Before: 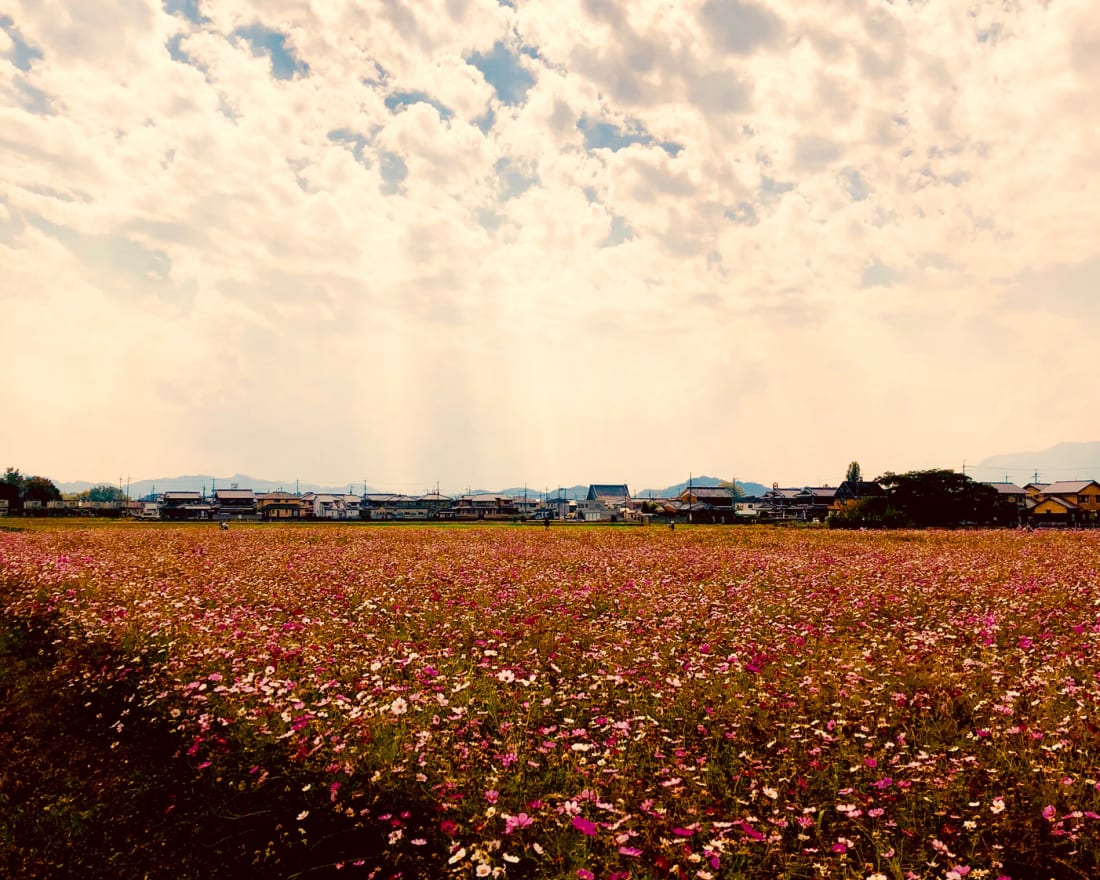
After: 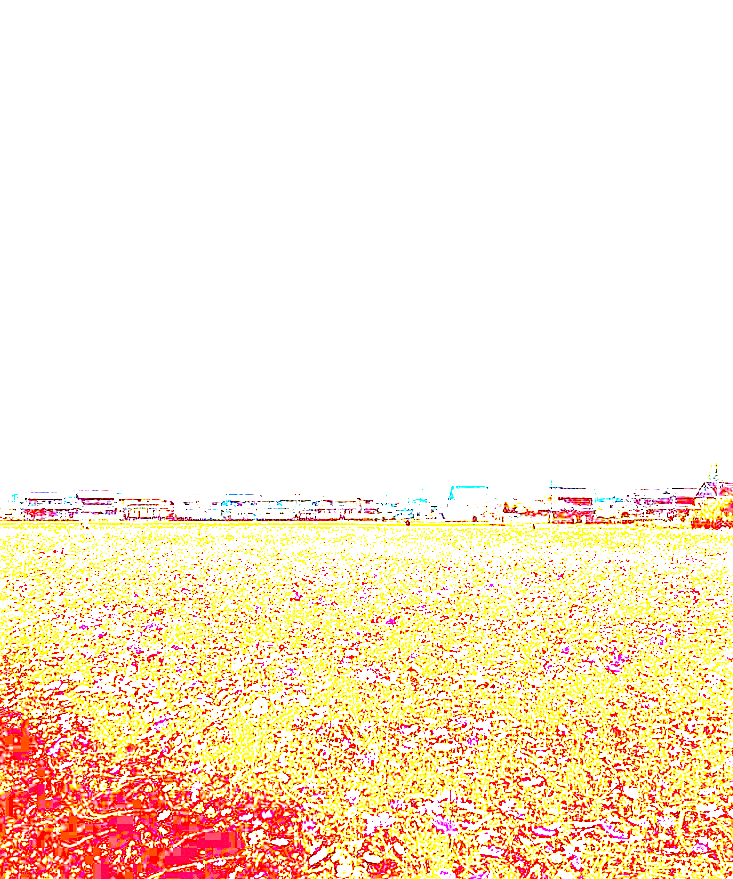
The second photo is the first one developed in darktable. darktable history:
sharpen: on, module defaults
exposure: exposure 8 EV, compensate highlight preservation false
grain: coarseness 0.09 ISO, strength 10%
crop and rotate: left 12.673%, right 20.66%
